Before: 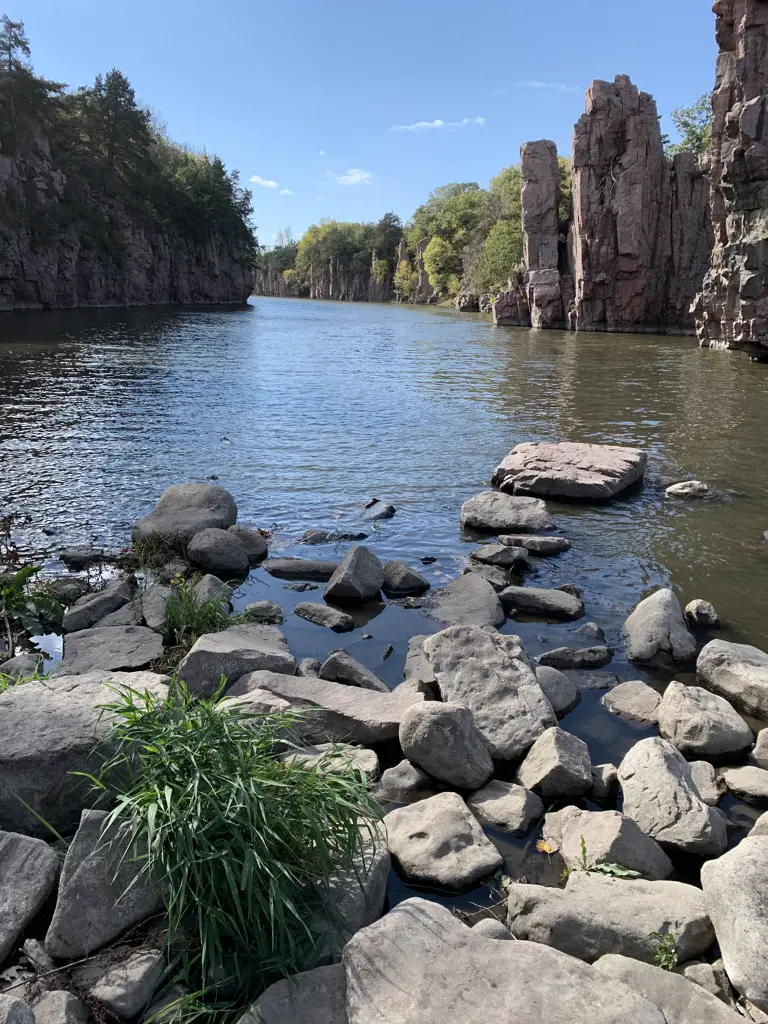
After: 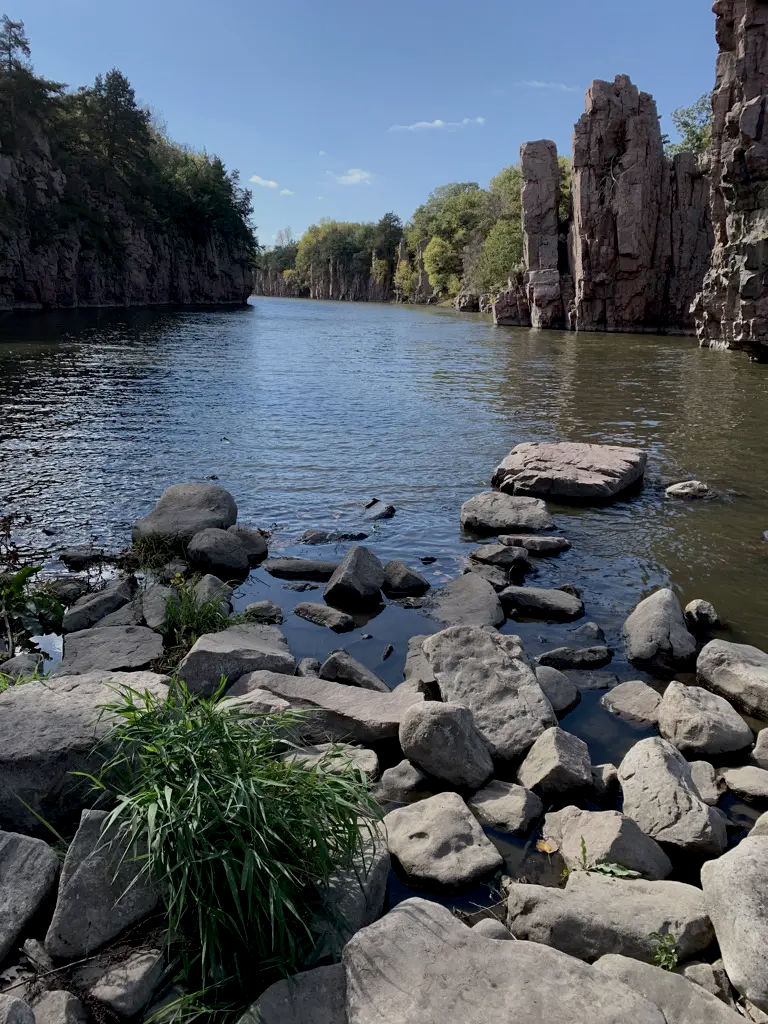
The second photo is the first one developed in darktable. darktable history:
exposure: black level correction 0.009, exposure -0.637 EV, compensate highlight preservation false
tone equalizer: on, module defaults
shadows and highlights: shadows -12.5, white point adjustment 4, highlights 28.33
